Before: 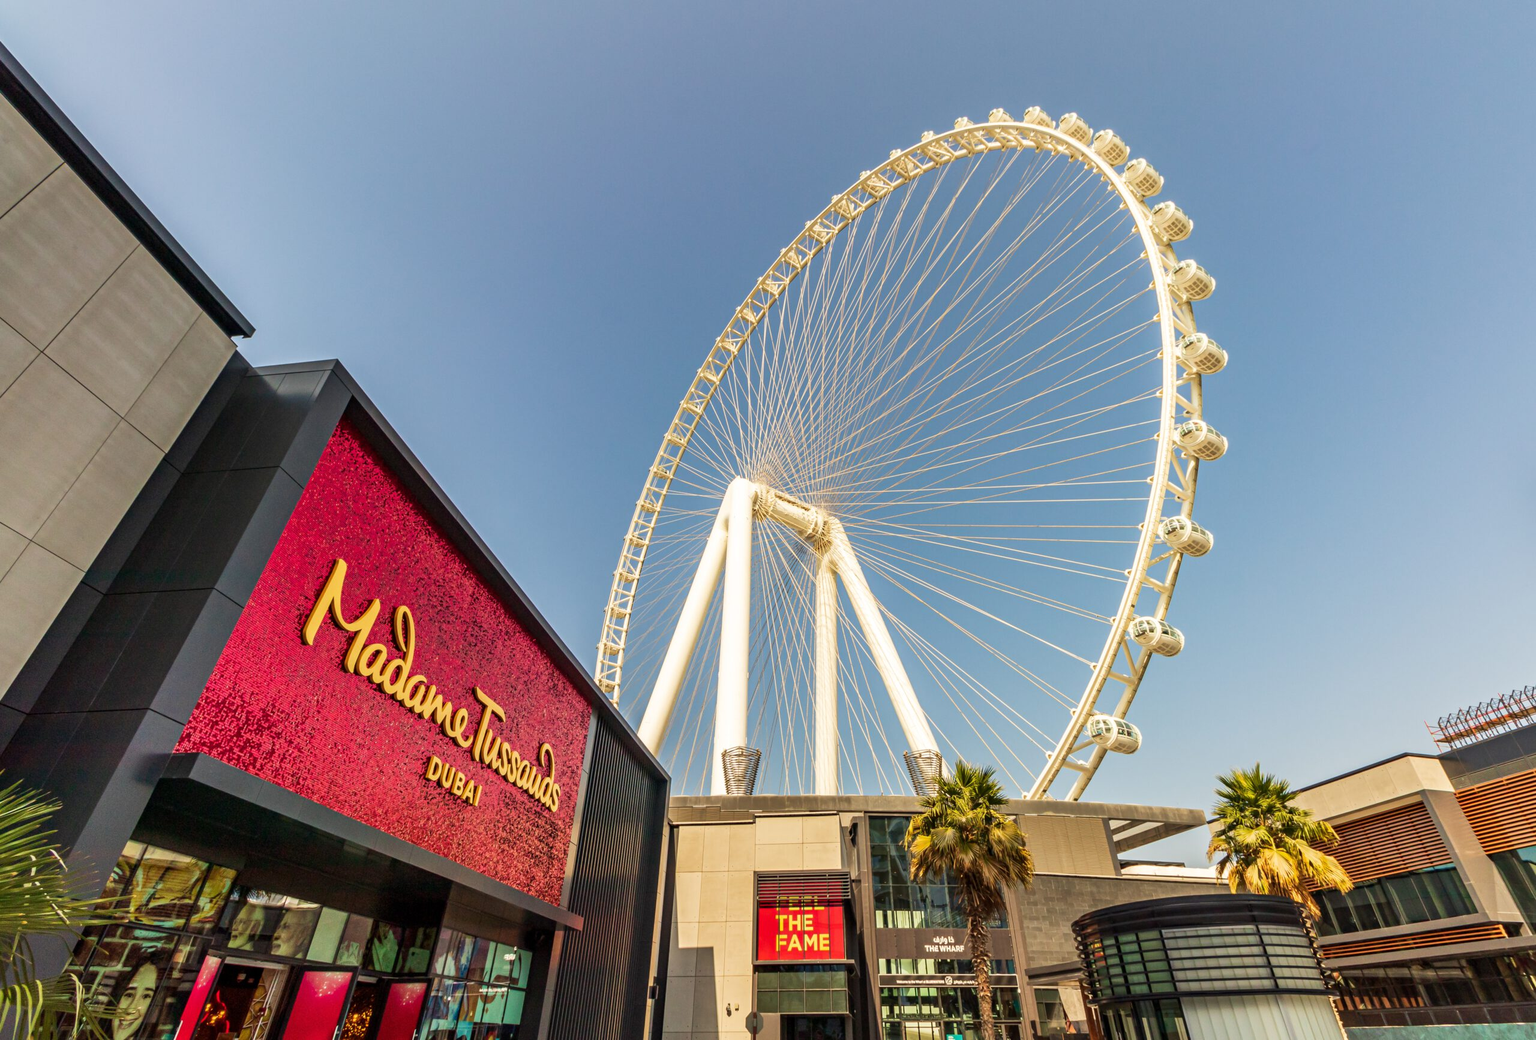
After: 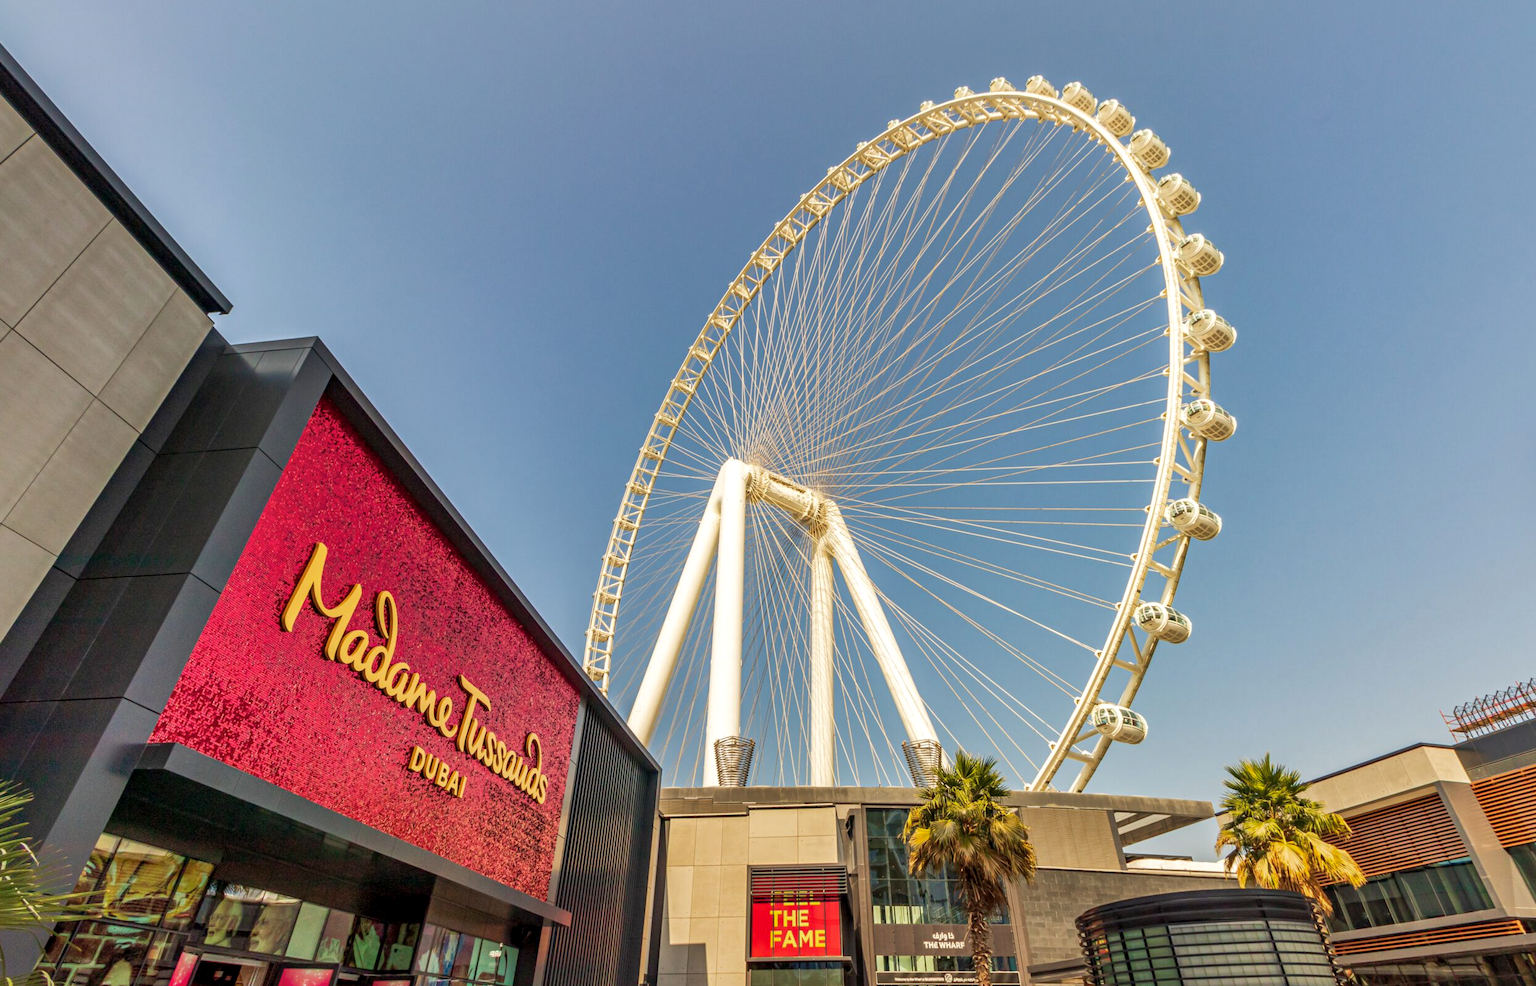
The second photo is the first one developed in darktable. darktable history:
shadows and highlights: on, module defaults
local contrast: highlights 100%, shadows 100%, detail 120%, midtone range 0.2
crop: left 1.964%, top 3.251%, right 1.122%, bottom 4.933%
